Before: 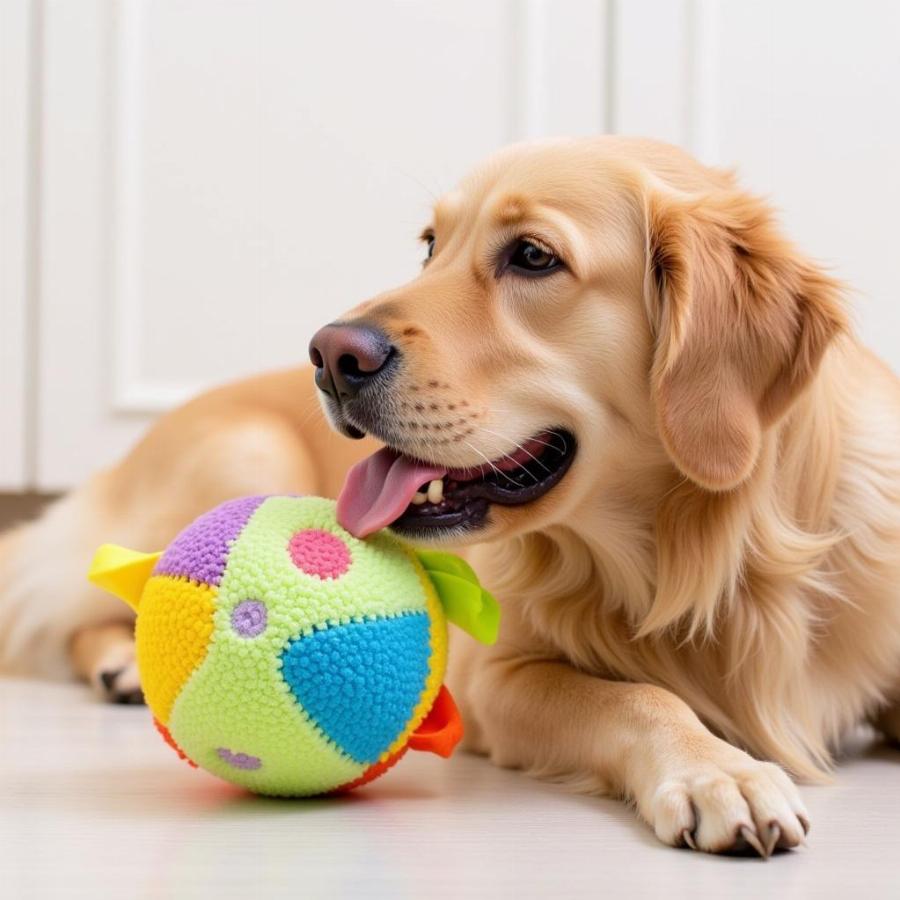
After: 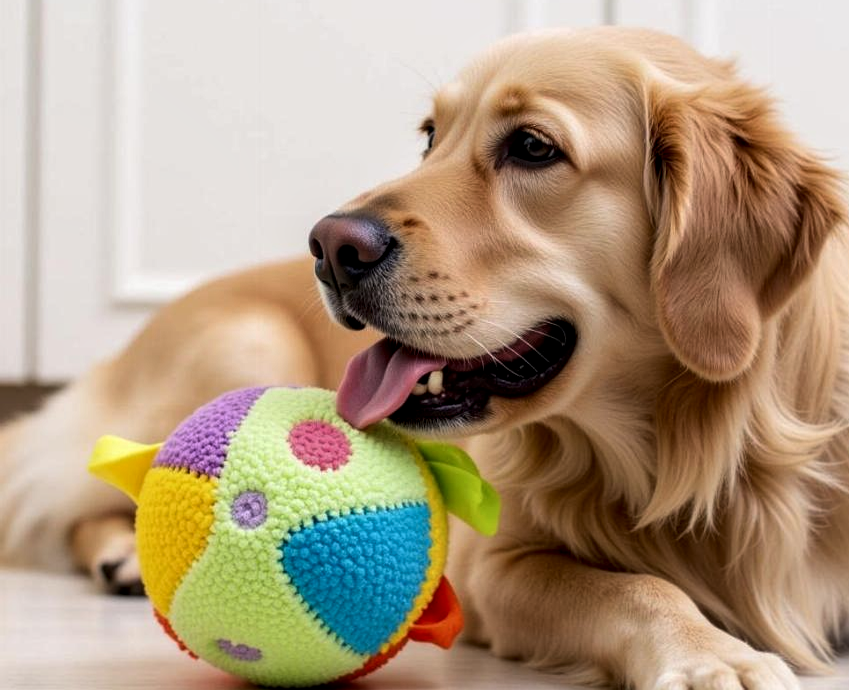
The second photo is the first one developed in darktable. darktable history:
tone curve: curves: ch0 [(0, 0) (0.153, 0.06) (1, 1)]
crop and rotate: angle 0.063°, top 12.07%, right 5.543%, bottom 11.175%
local contrast: detail 130%
